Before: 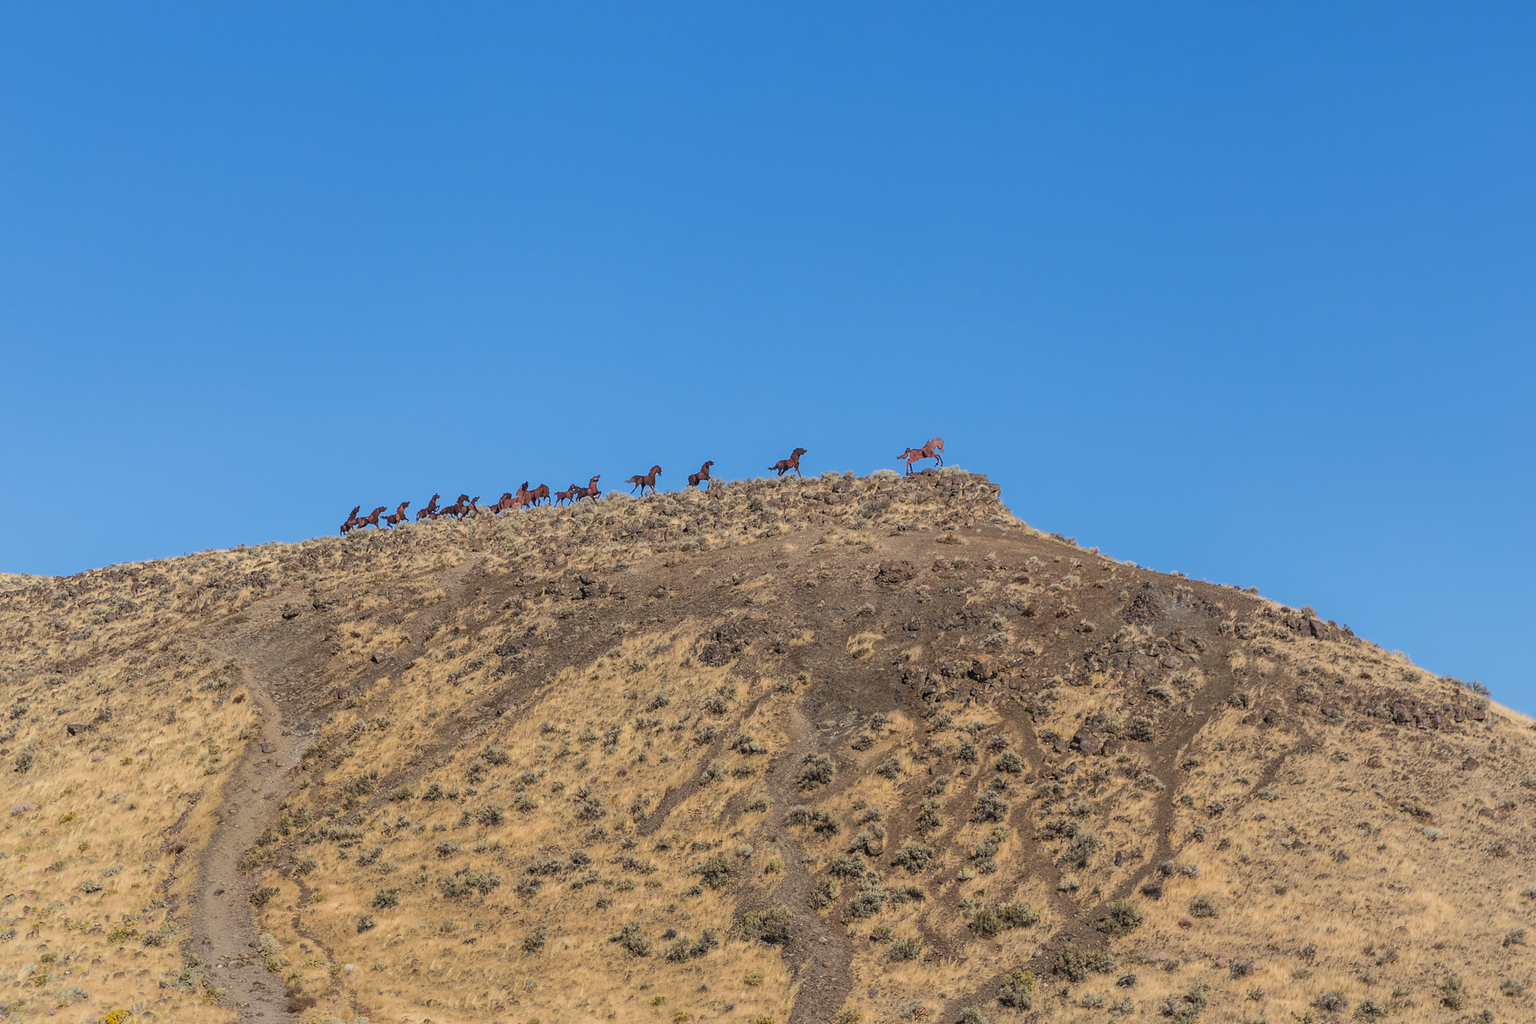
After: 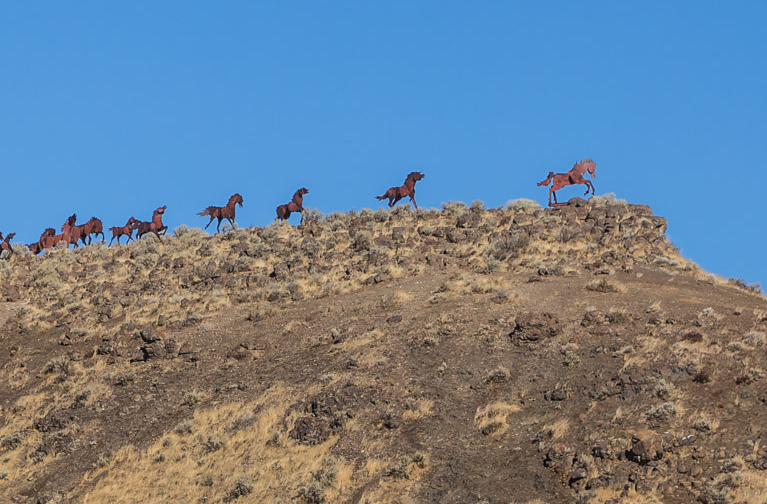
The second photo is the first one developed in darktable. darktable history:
crop: left 30.418%, top 30.357%, right 29.634%, bottom 30.196%
